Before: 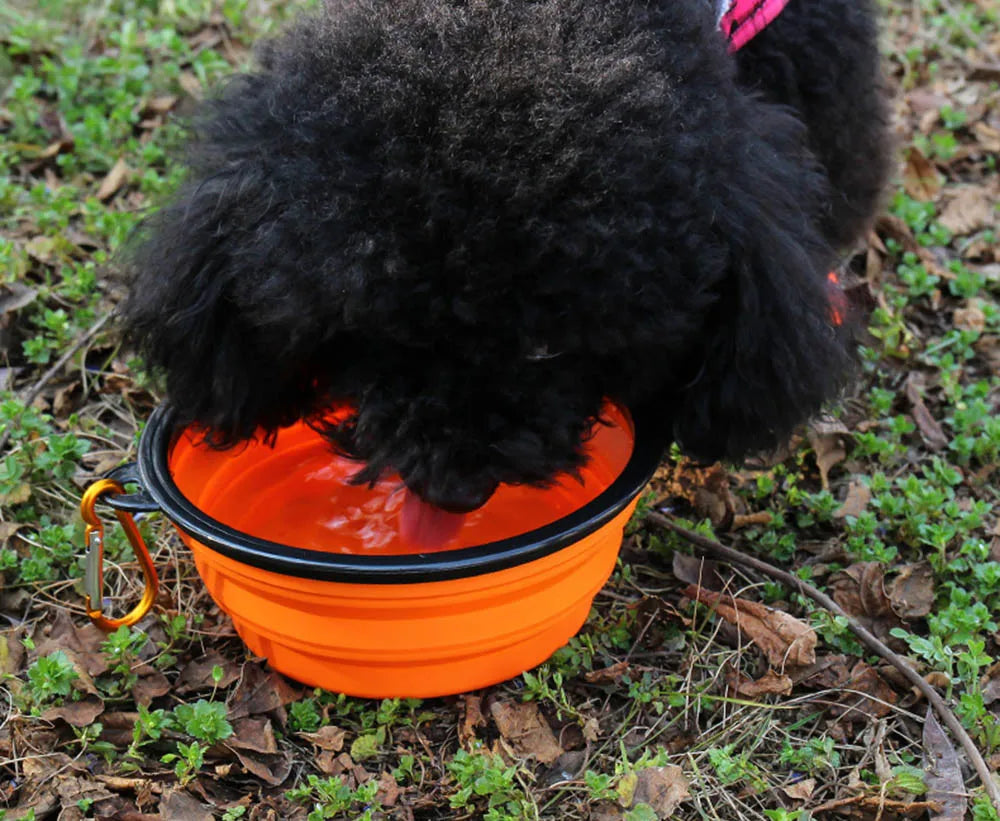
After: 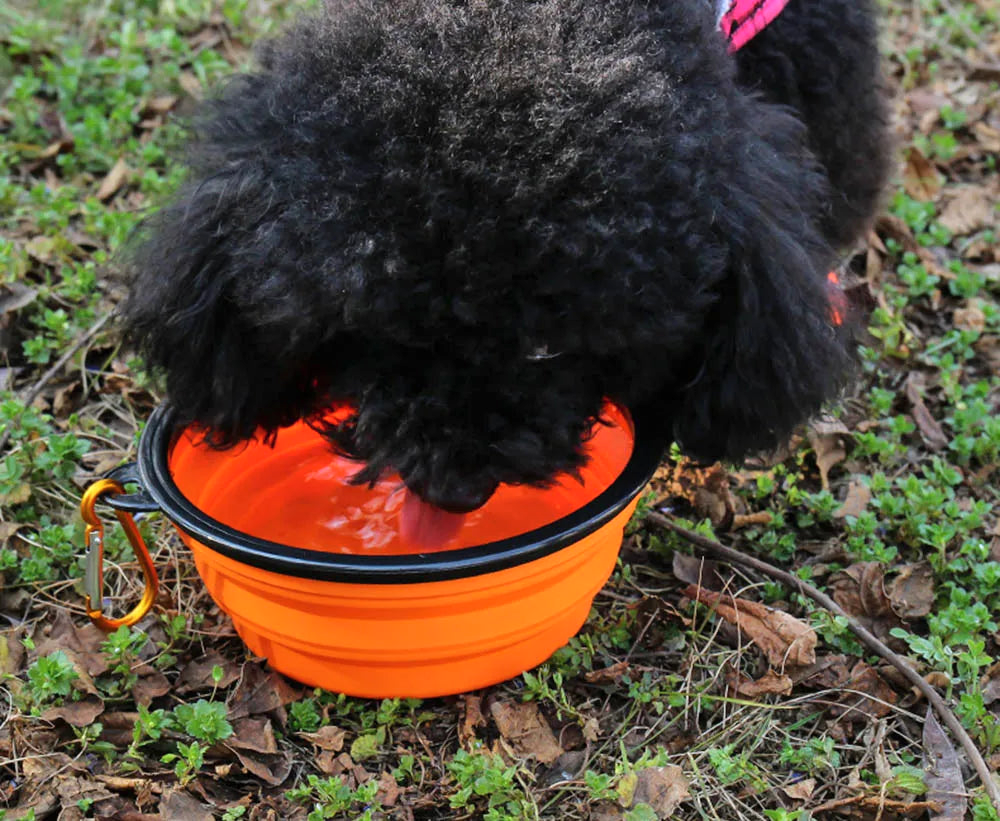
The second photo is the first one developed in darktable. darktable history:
shadows and highlights: radius 101.1, shadows 50.75, highlights -64.6, soften with gaussian
